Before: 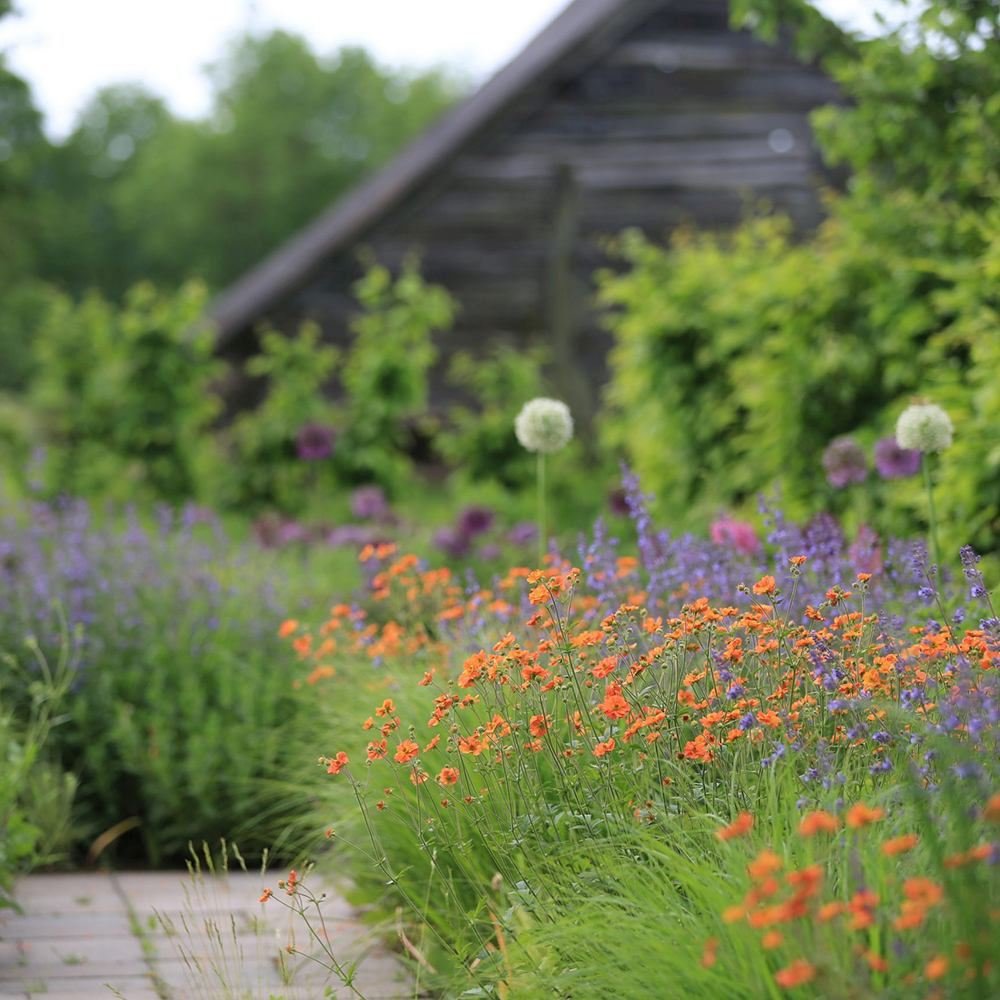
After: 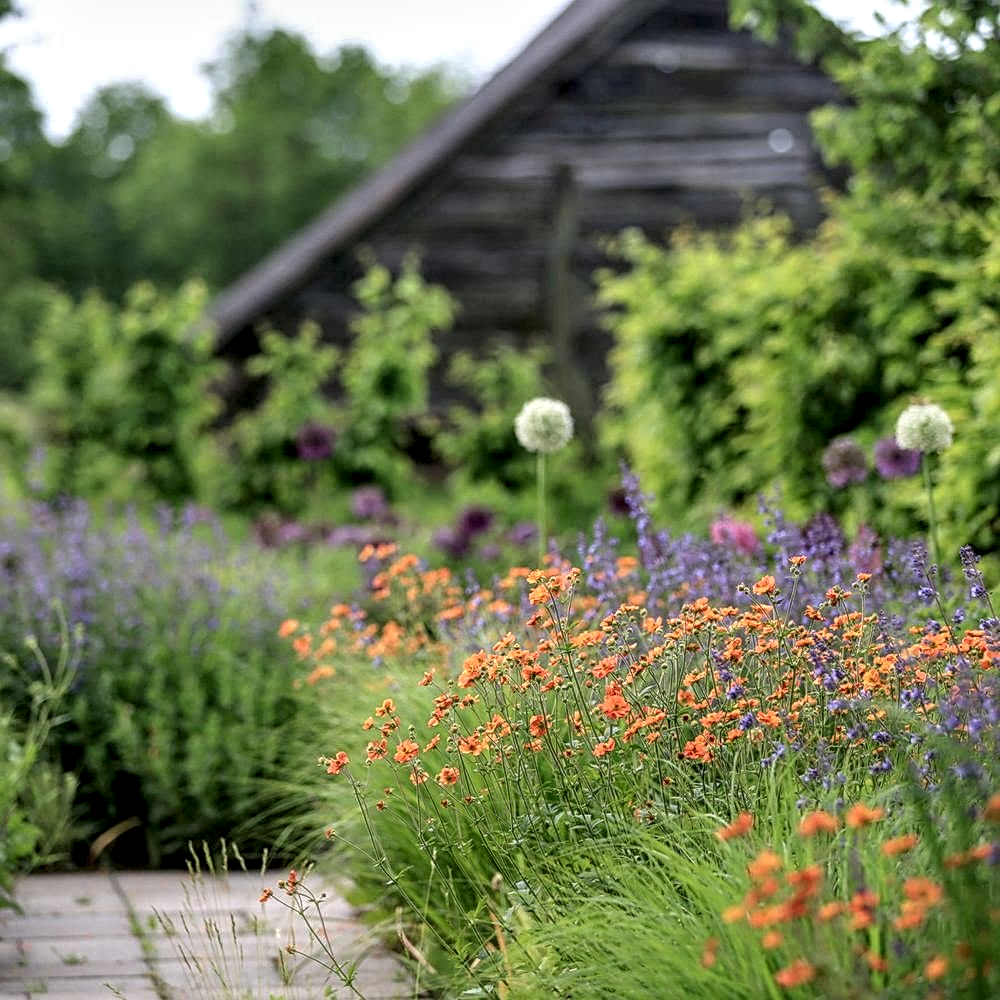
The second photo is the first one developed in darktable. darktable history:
sharpen: radius 2.529, amount 0.323
local contrast: highlights 12%, shadows 38%, detail 183%, midtone range 0.471
shadows and highlights: shadows color adjustment 97.66%, soften with gaussian
exposure: exposure -0.048 EV
